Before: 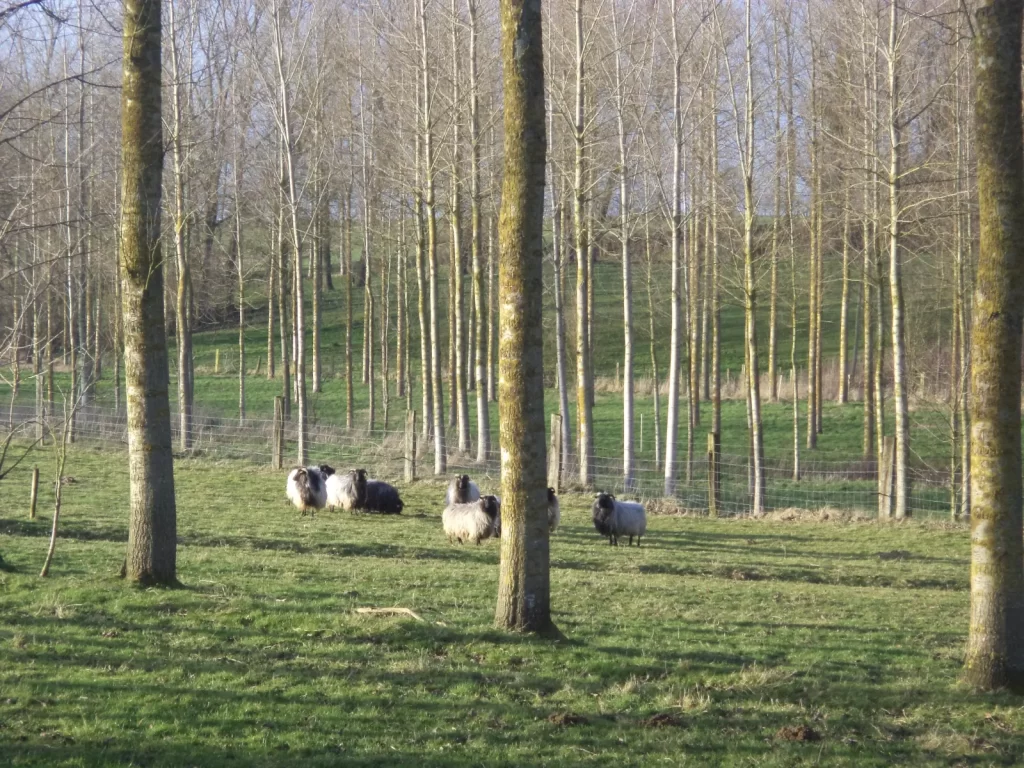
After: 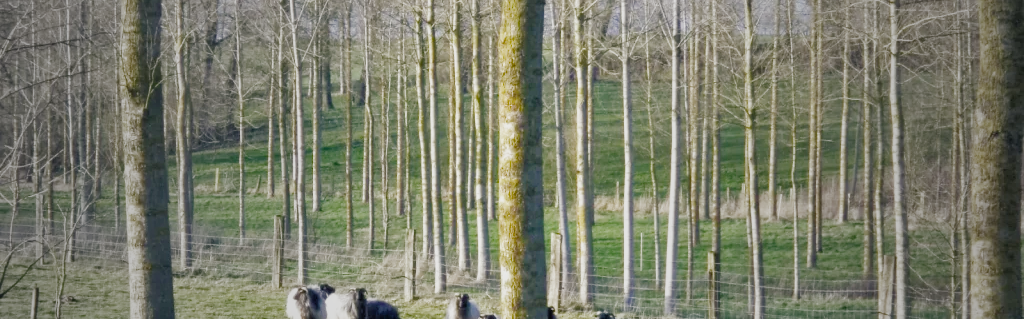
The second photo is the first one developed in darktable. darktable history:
tone equalizer: -7 EV 0.149 EV, -6 EV 0.603 EV, -5 EV 1.13 EV, -4 EV 1.35 EV, -3 EV 1.13 EV, -2 EV 0.6 EV, -1 EV 0.166 EV
vignetting: fall-off start 17.45%, fall-off radius 137.26%, brightness -0.476, width/height ratio 0.626, shape 0.583, unbound false
filmic rgb: black relative exposure -5.13 EV, white relative exposure 4 EV, hardness 2.9, contrast 1.408, highlights saturation mix -18.9%, preserve chrominance no, color science v5 (2021)
color balance rgb: shadows lift › chroma 7.151%, shadows lift › hue 244.61°, global offset › luminance -0.433%, linear chroma grading › global chroma 0.812%, perceptual saturation grading › global saturation 38.801%, perceptual saturation grading › highlights -25.787%, perceptual saturation grading › mid-tones 34.596%, perceptual saturation grading › shadows 34.806%
crop and rotate: top 23.695%, bottom 34.754%
